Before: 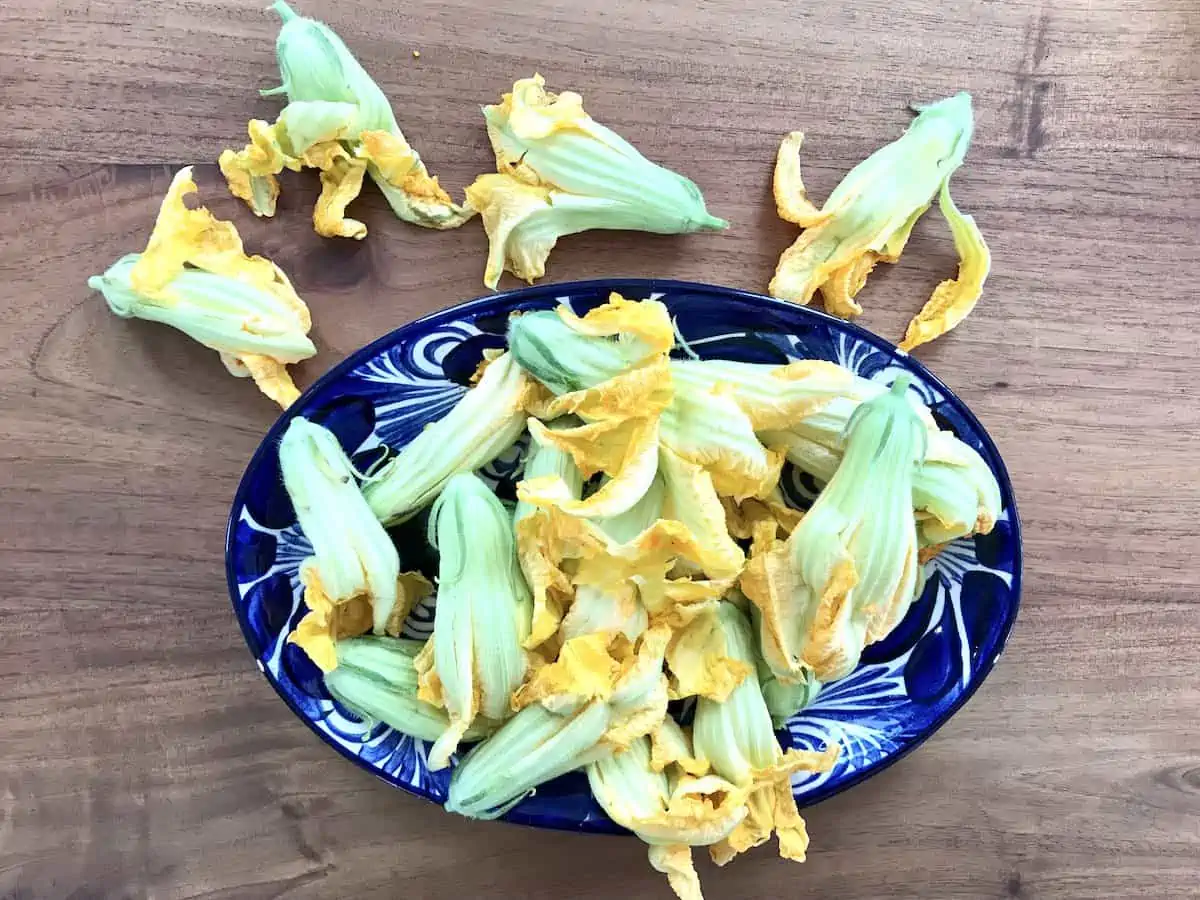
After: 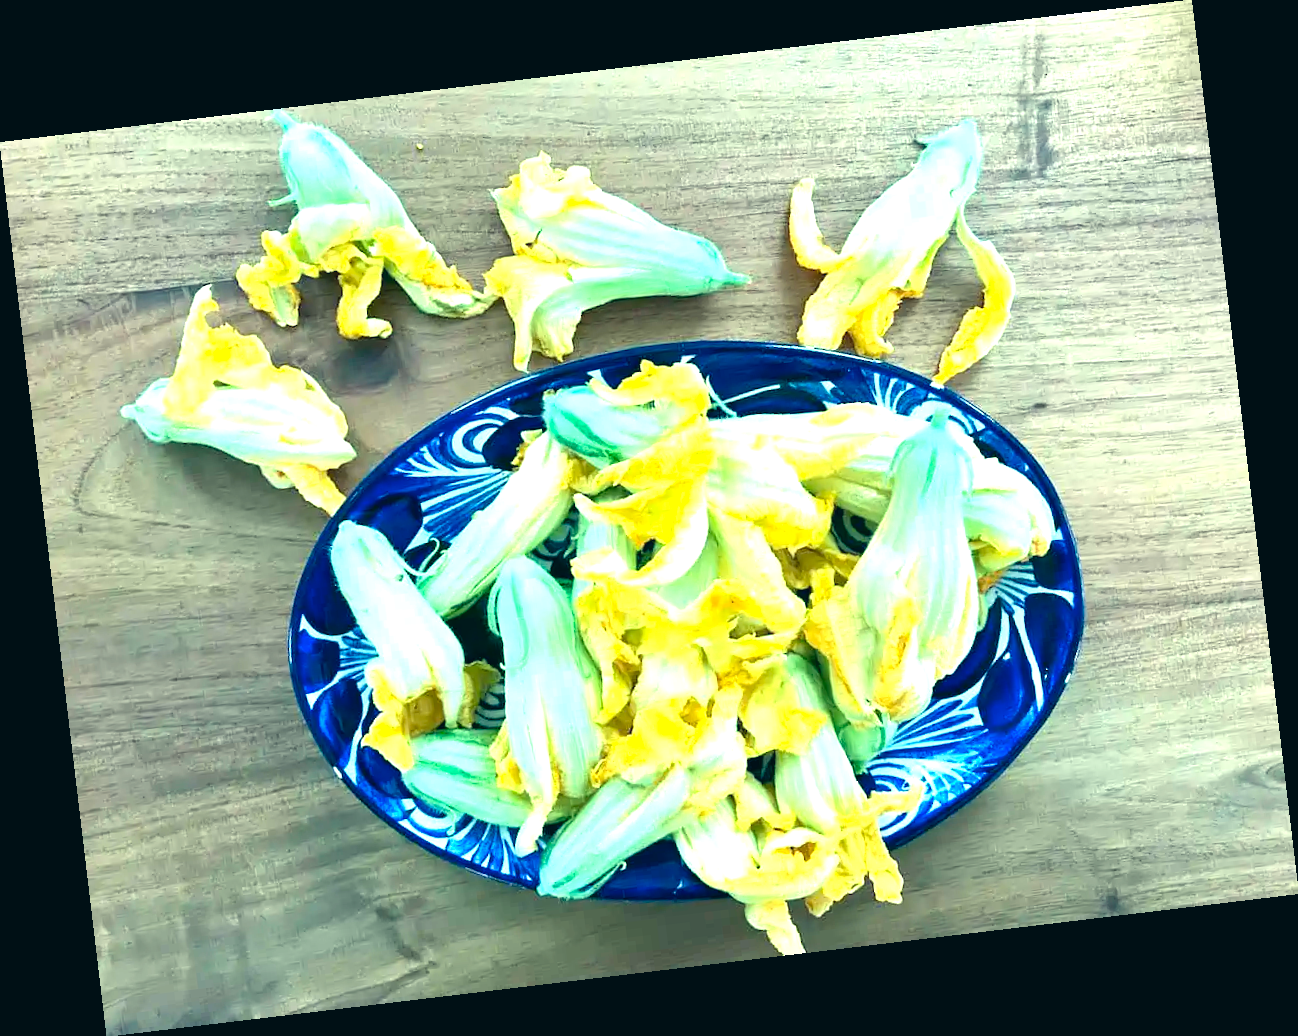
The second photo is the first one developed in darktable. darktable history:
rotate and perspective: rotation -6.83°, automatic cropping off
color correction: highlights a* -20.08, highlights b* 9.8, shadows a* -20.4, shadows b* -10.76
exposure: exposure 1 EV, compensate highlight preservation false
